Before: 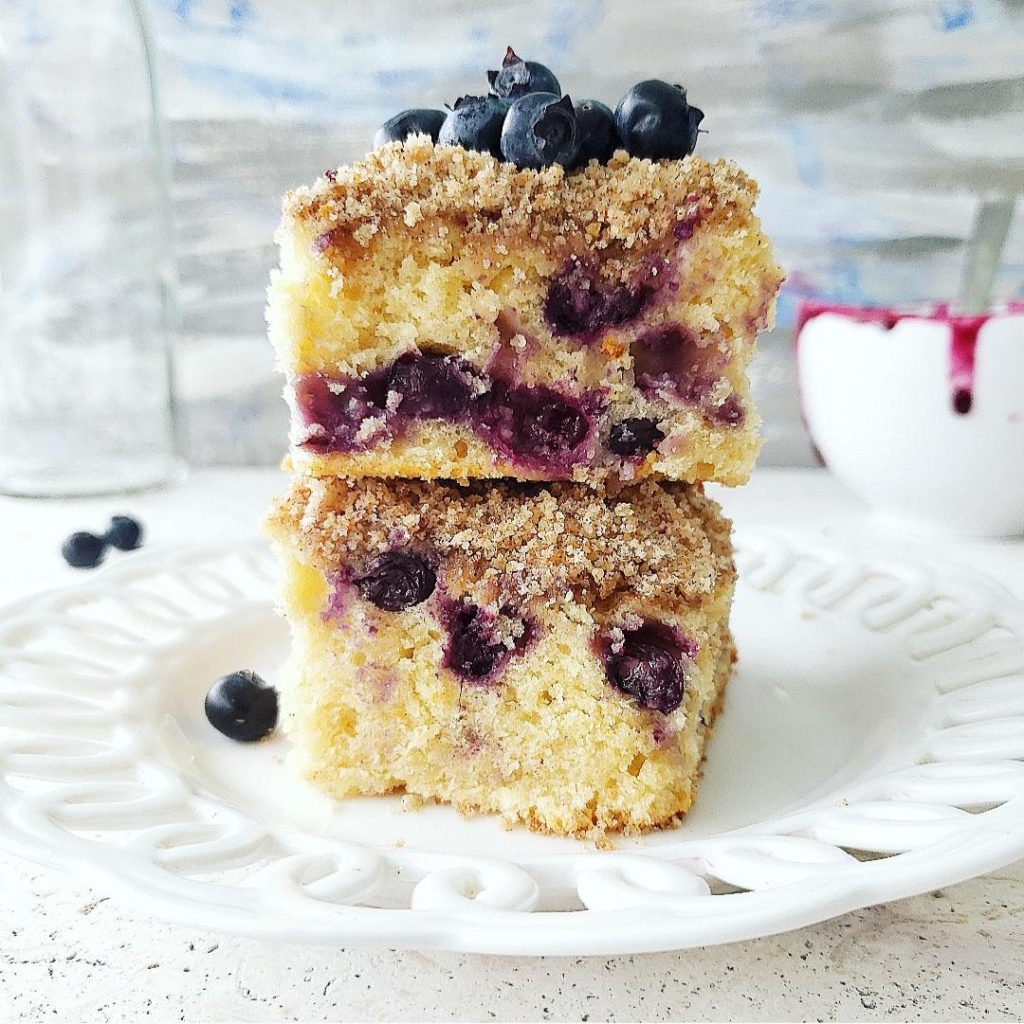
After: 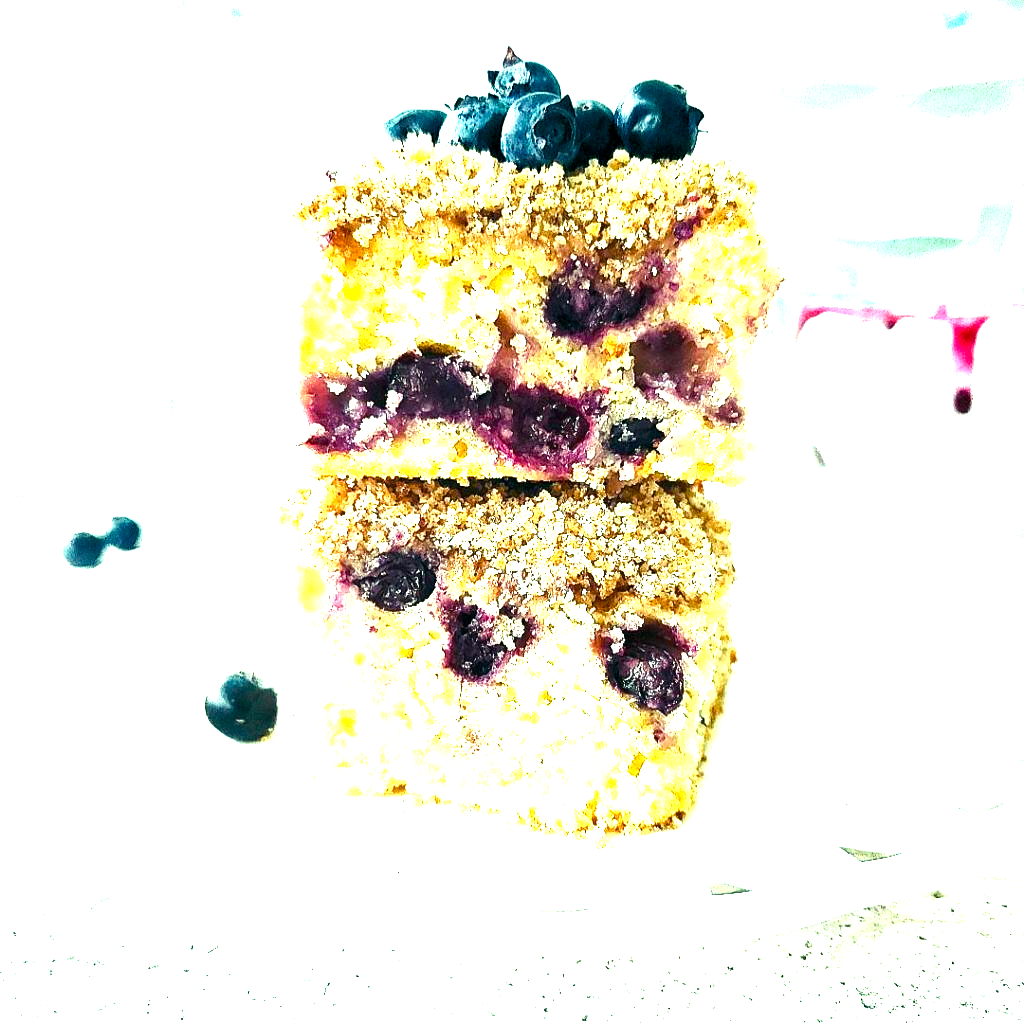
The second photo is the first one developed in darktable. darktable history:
color balance rgb: shadows lift › luminance -7.7%, shadows lift › chroma 2.13%, shadows lift › hue 165.27°, power › luminance -7.77%, power › chroma 1.1%, power › hue 215.88°, highlights gain › luminance 15.15%, highlights gain › chroma 7%, highlights gain › hue 125.57°, global offset › luminance -0.33%, global offset › chroma 0.11%, global offset › hue 165.27°, perceptual saturation grading › global saturation 24.42%, perceptual saturation grading › highlights -24.42%, perceptual saturation grading › mid-tones 24.42%, perceptual saturation grading › shadows 40%, perceptual brilliance grading › global brilliance -5%, perceptual brilliance grading › highlights 24.42%, perceptual brilliance grading › mid-tones 7%, perceptual brilliance grading › shadows -5%
exposure: exposure 1.15 EV, compensate highlight preservation false
